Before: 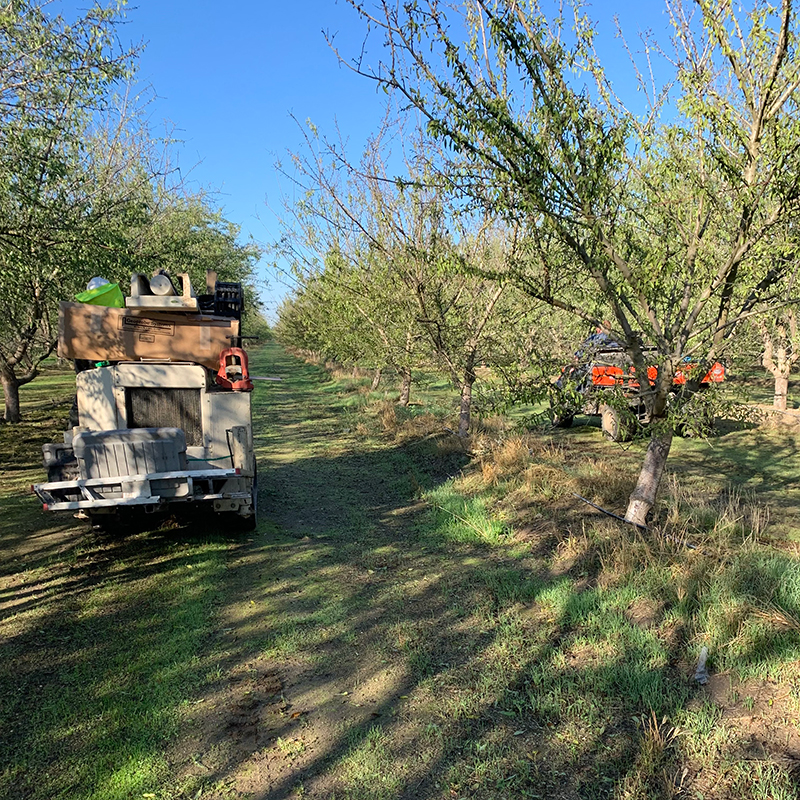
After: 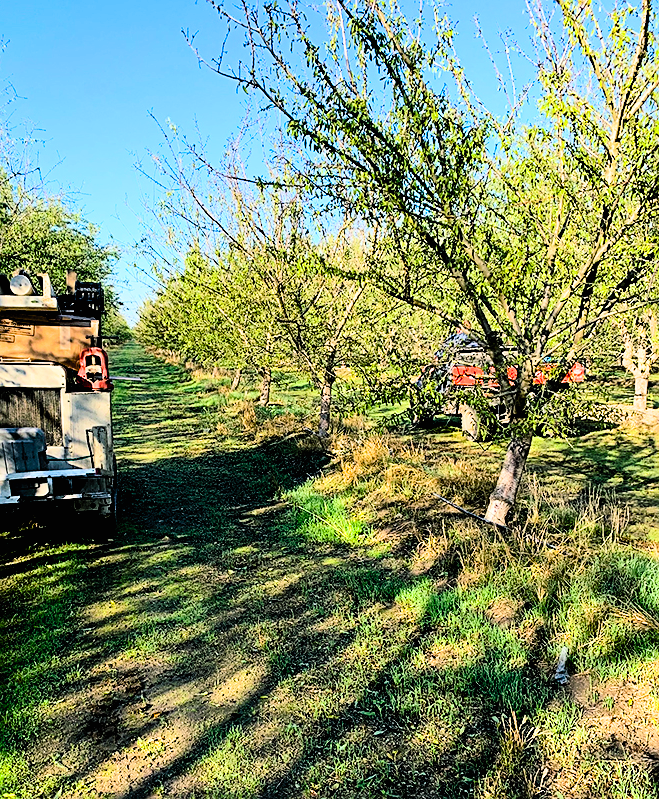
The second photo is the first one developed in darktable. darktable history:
color balance rgb: shadows lift › chroma 2.694%, shadows lift › hue 190.07°, perceptual saturation grading › global saturation 19.675%, global vibrance 20%
sharpen: on, module defaults
filmic rgb: black relative exposure -16 EV, white relative exposure 6.24 EV, hardness 5.09, contrast 1.355
crop: left 17.609%, bottom 0.021%
exposure: black level correction 0.016, exposure -0.009 EV, compensate highlight preservation false
contrast brightness saturation: contrast 0.204, brightness 0.17, saturation 0.228
tone equalizer: -8 EV -0.42 EV, -7 EV -0.383 EV, -6 EV -0.327 EV, -5 EV -0.243 EV, -3 EV 0.225 EV, -2 EV 0.322 EV, -1 EV 0.368 EV, +0 EV 0.409 EV
